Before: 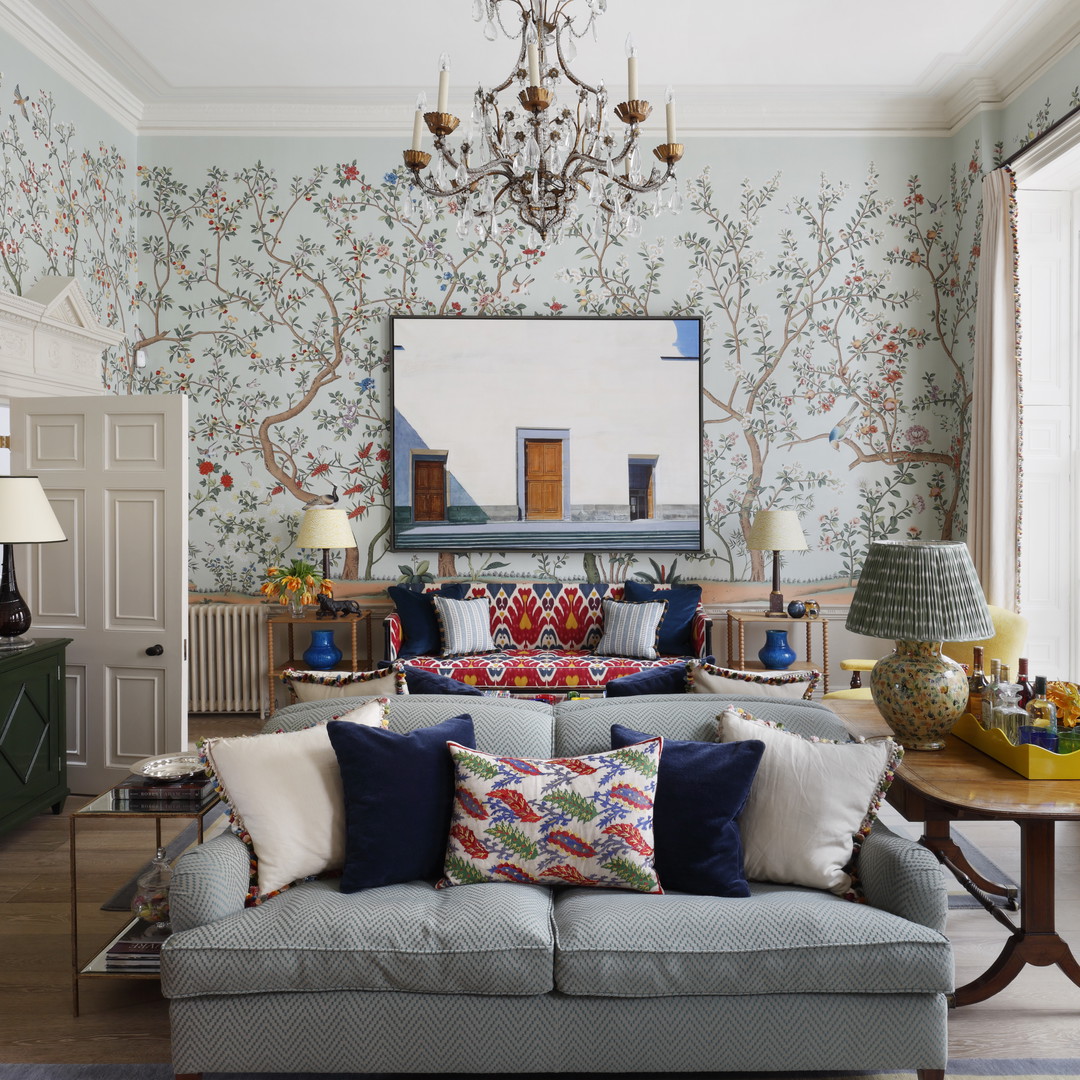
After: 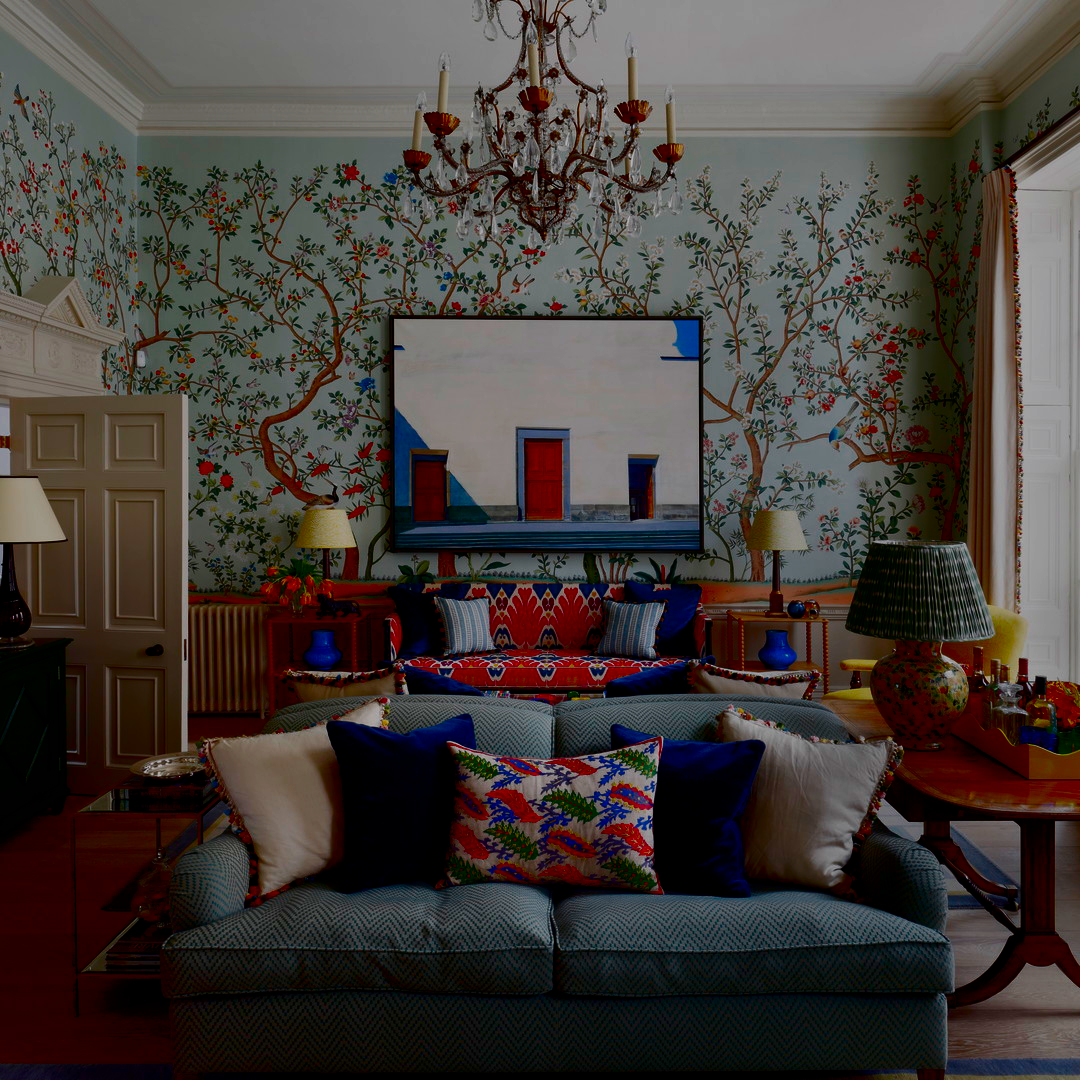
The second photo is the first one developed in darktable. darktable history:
filmic rgb: black relative exposure -7.73 EV, white relative exposure 4.38 EV, threshold 2.98 EV, hardness 3.76, latitude 49.31%, contrast 1.101, enable highlight reconstruction true
contrast brightness saturation: brightness -0.999, saturation 0.989
